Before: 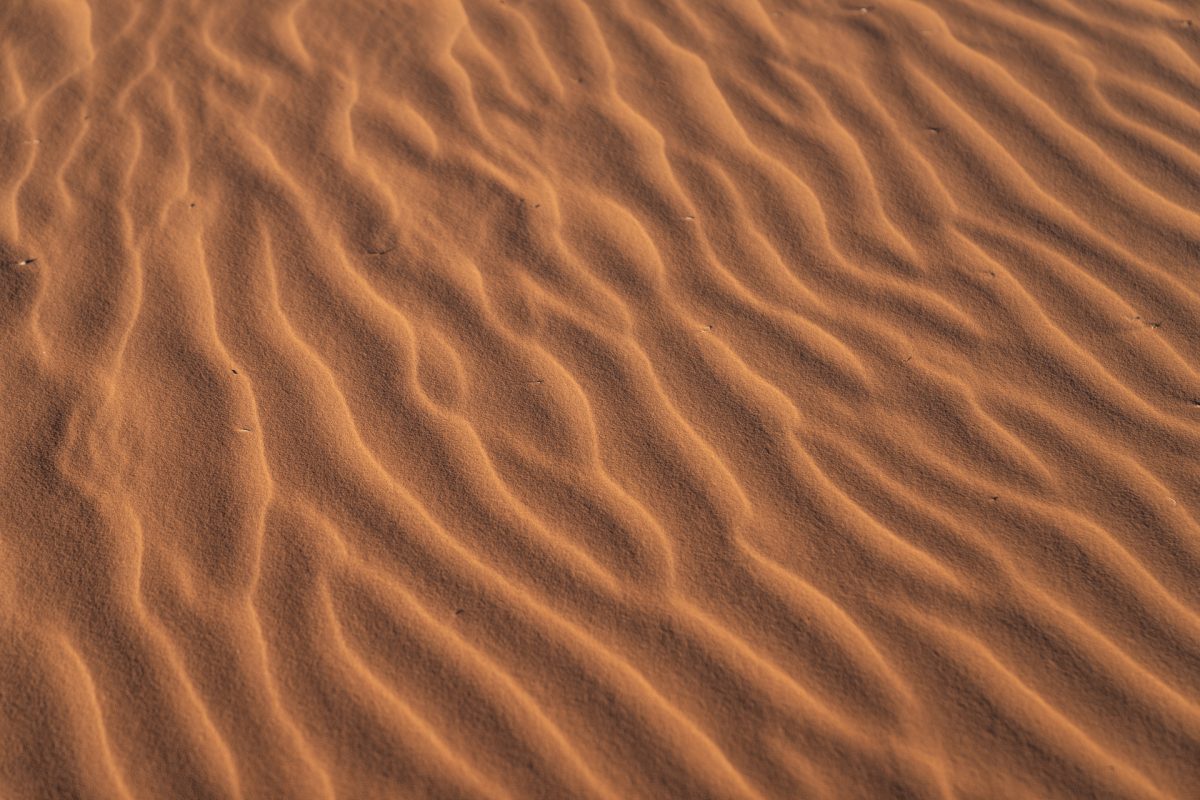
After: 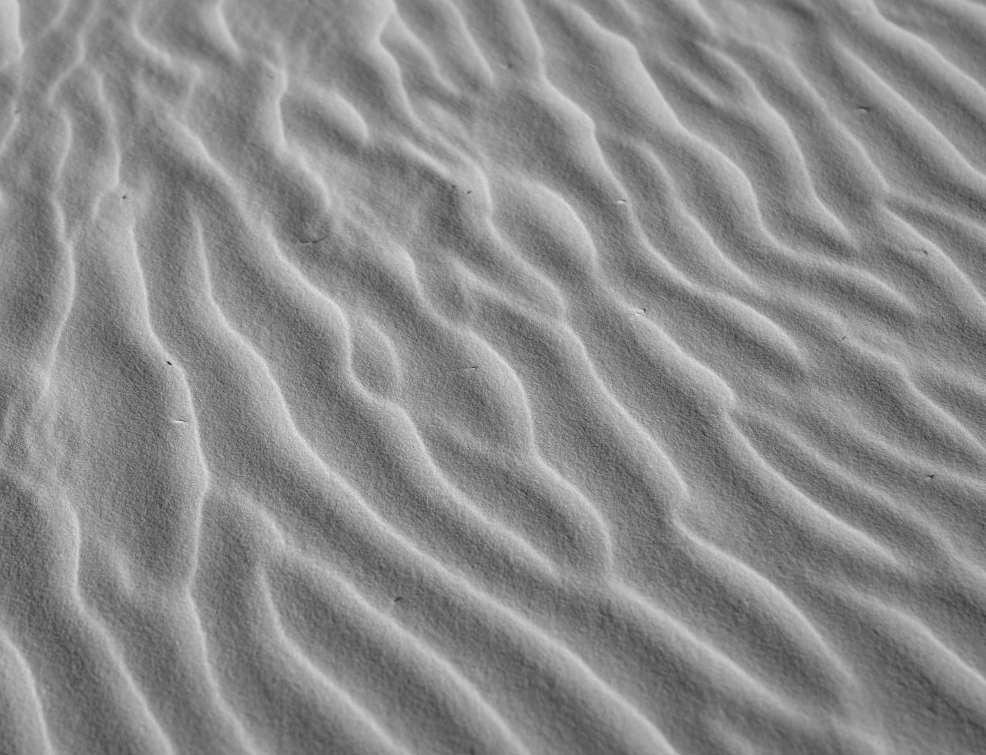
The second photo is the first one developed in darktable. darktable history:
tone equalizer: on, module defaults
monochrome: on, module defaults
exposure: exposure 0.657 EV, compensate highlight preservation false
crop and rotate: angle 1°, left 4.281%, top 0.642%, right 11.383%, bottom 2.486%
